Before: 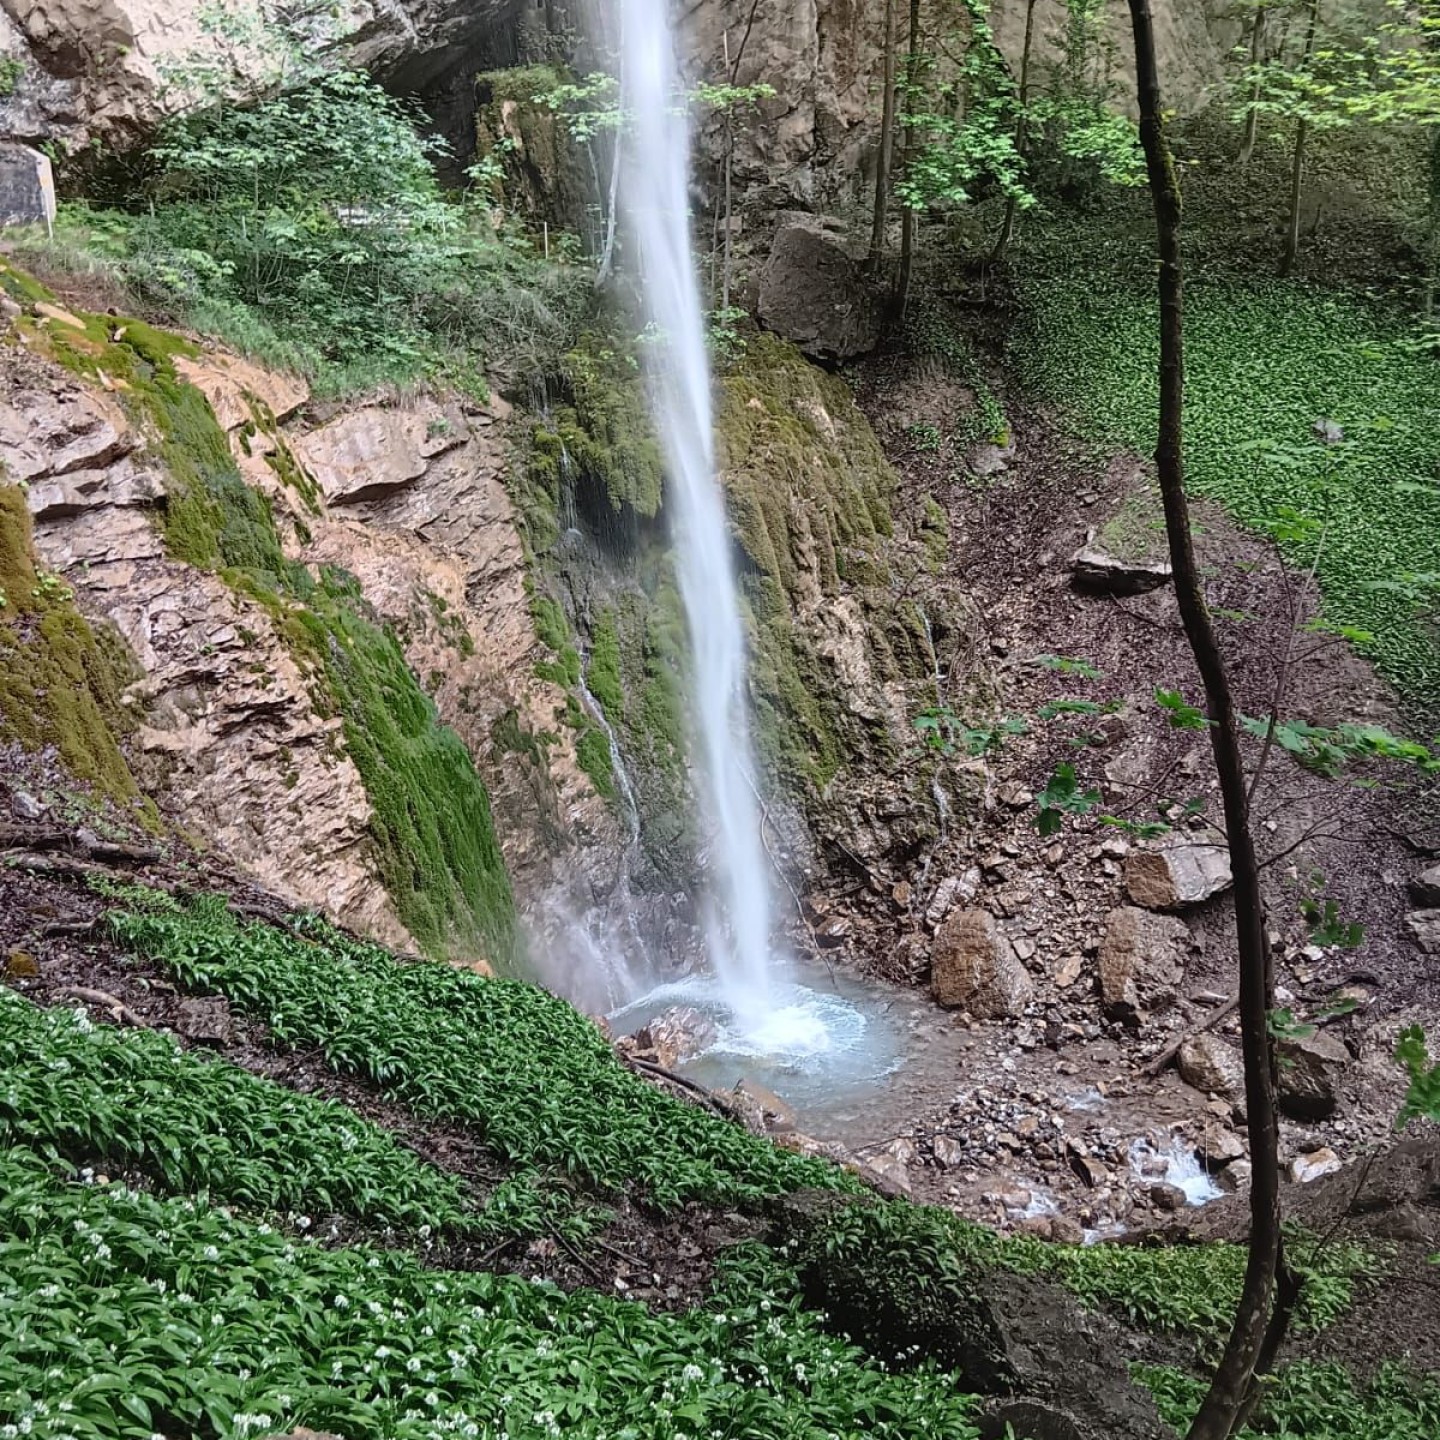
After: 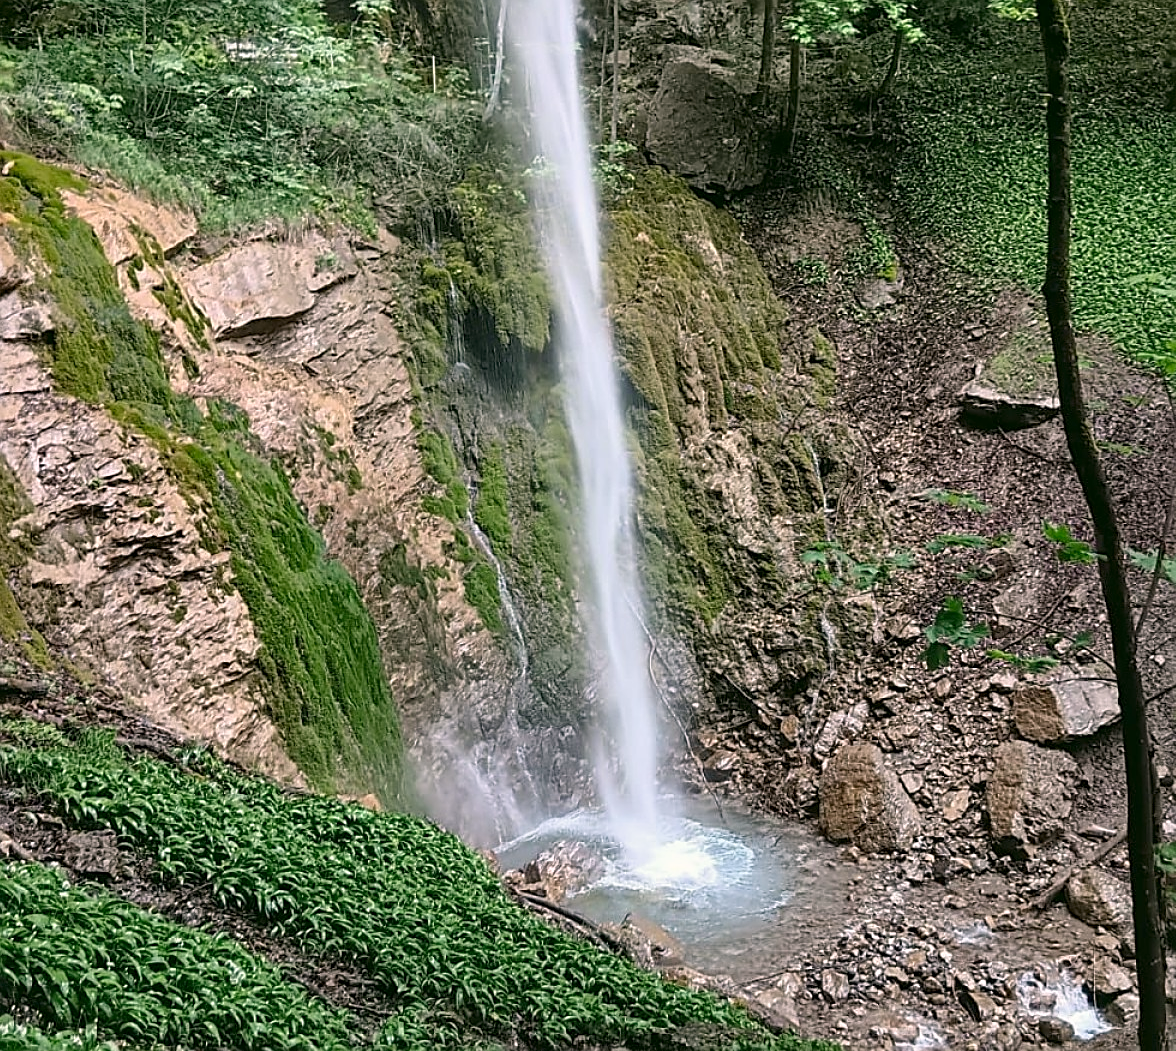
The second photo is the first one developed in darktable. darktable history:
sharpen: on, module defaults
crop: left 7.81%, top 11.562%, right 10.058%, bottom 15.434%
tone equalizer: on, module defaults
color correction: highlights a* 4.28, highlights b* 4.93, shadows a* -7.87, shadows b* 4.65
